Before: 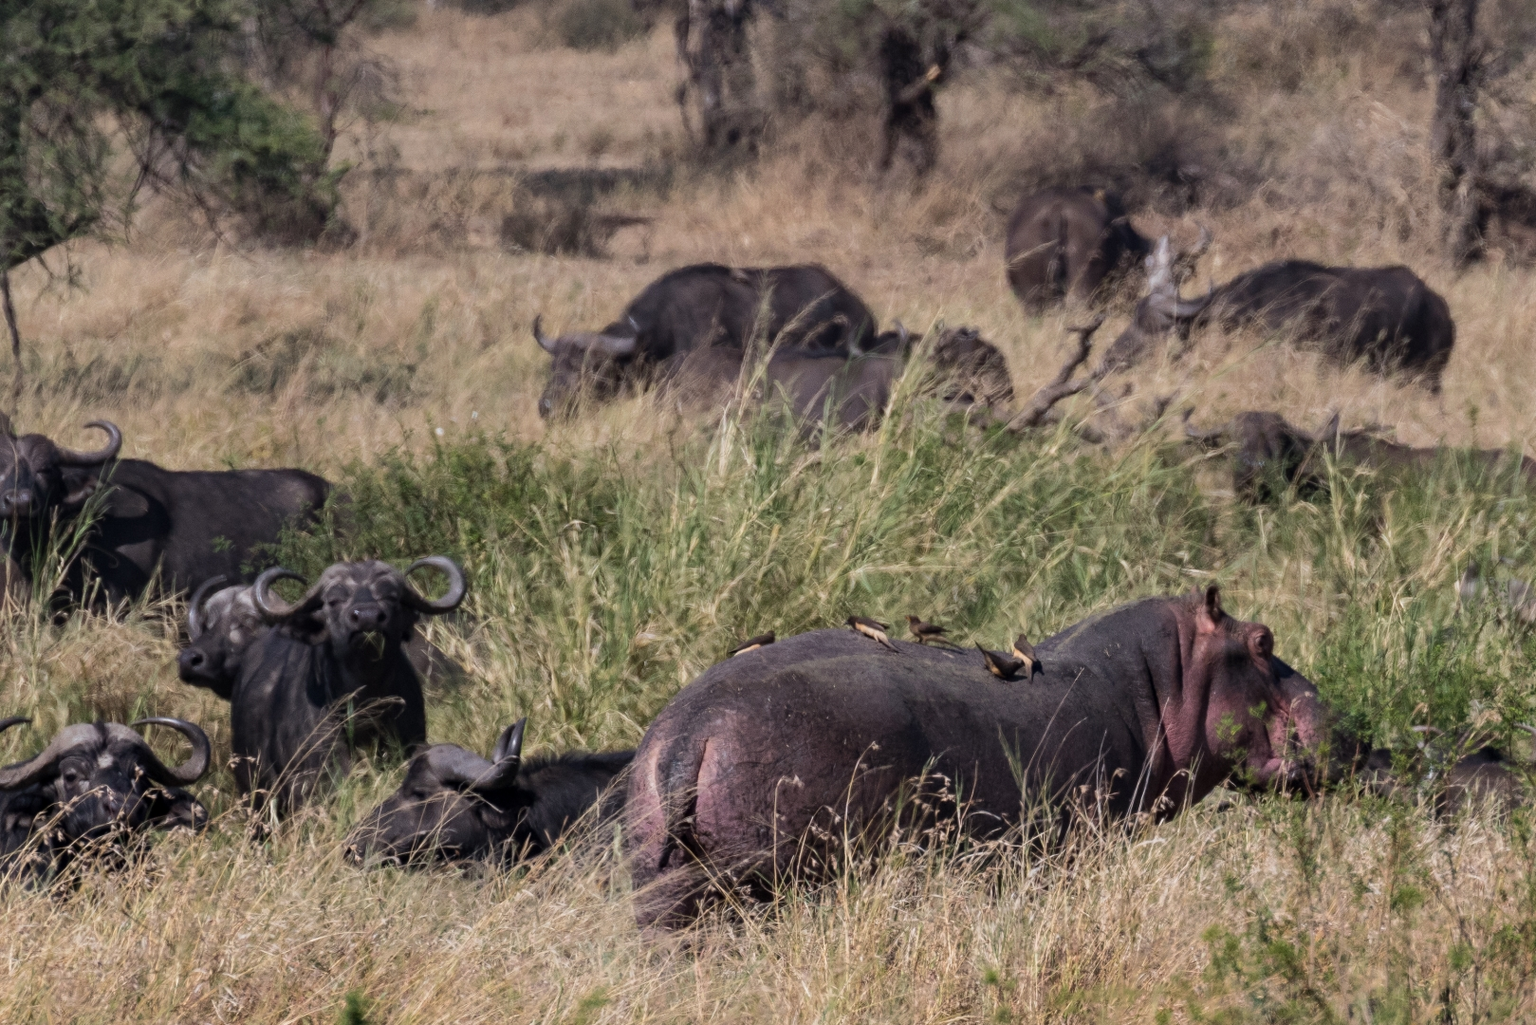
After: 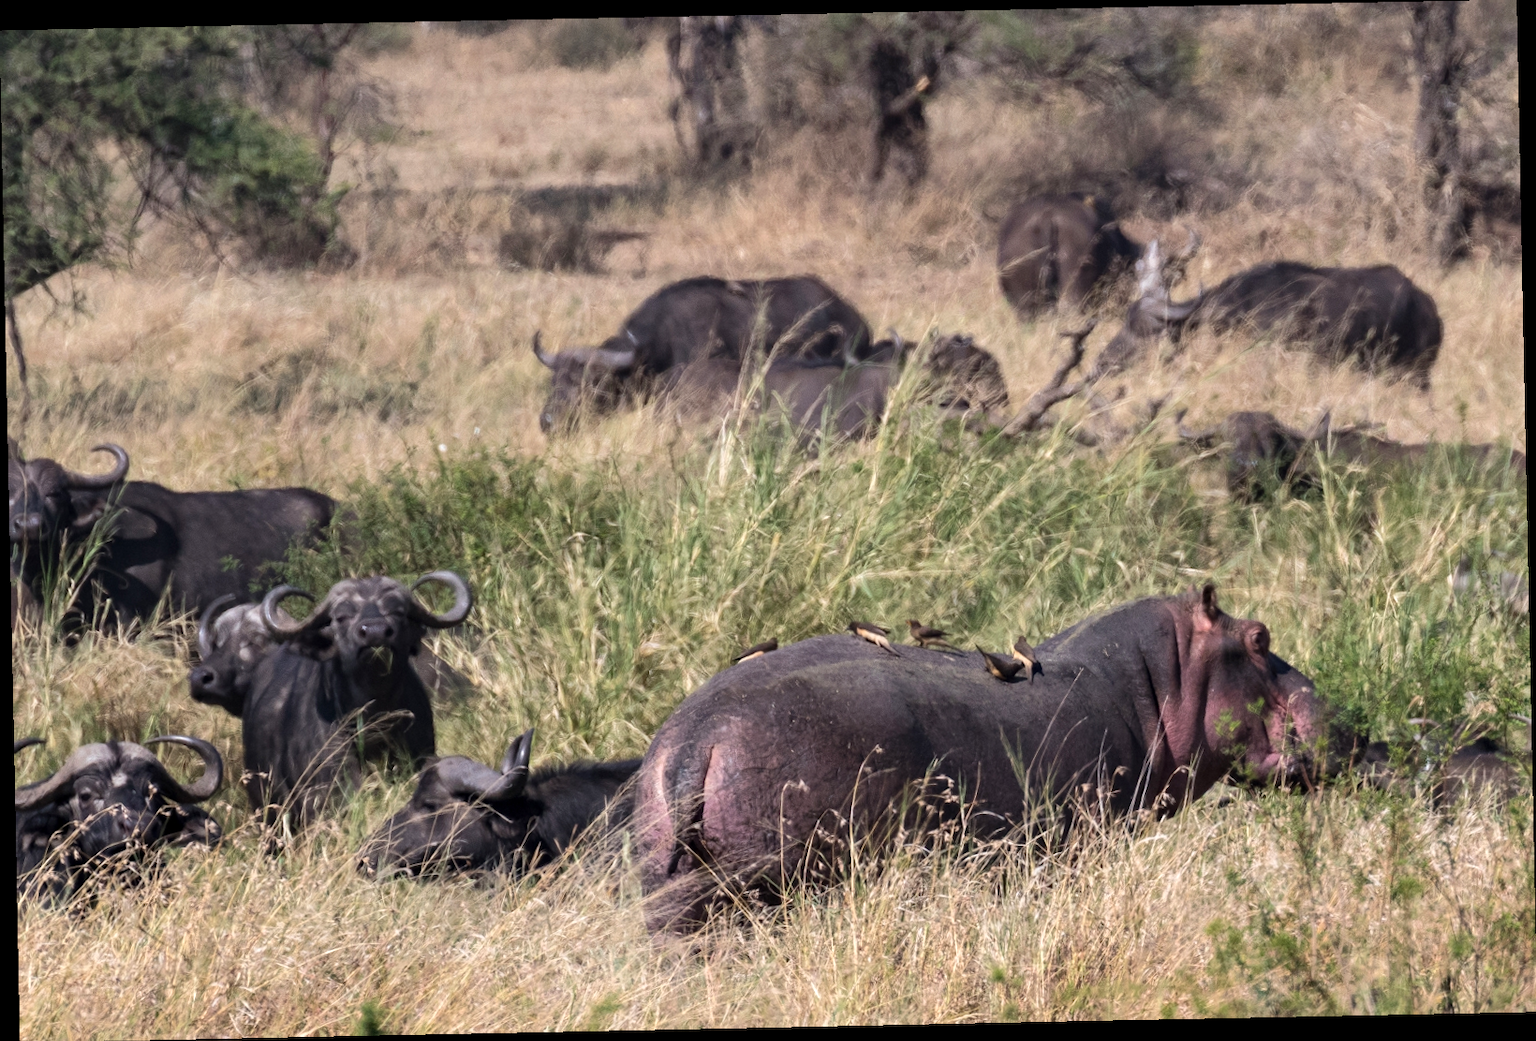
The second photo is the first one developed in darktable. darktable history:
rotate and perspective: rotation -1.17°, automatic cropping off
exposure: exposure 0.507 EV, compensate highlight preservation false
